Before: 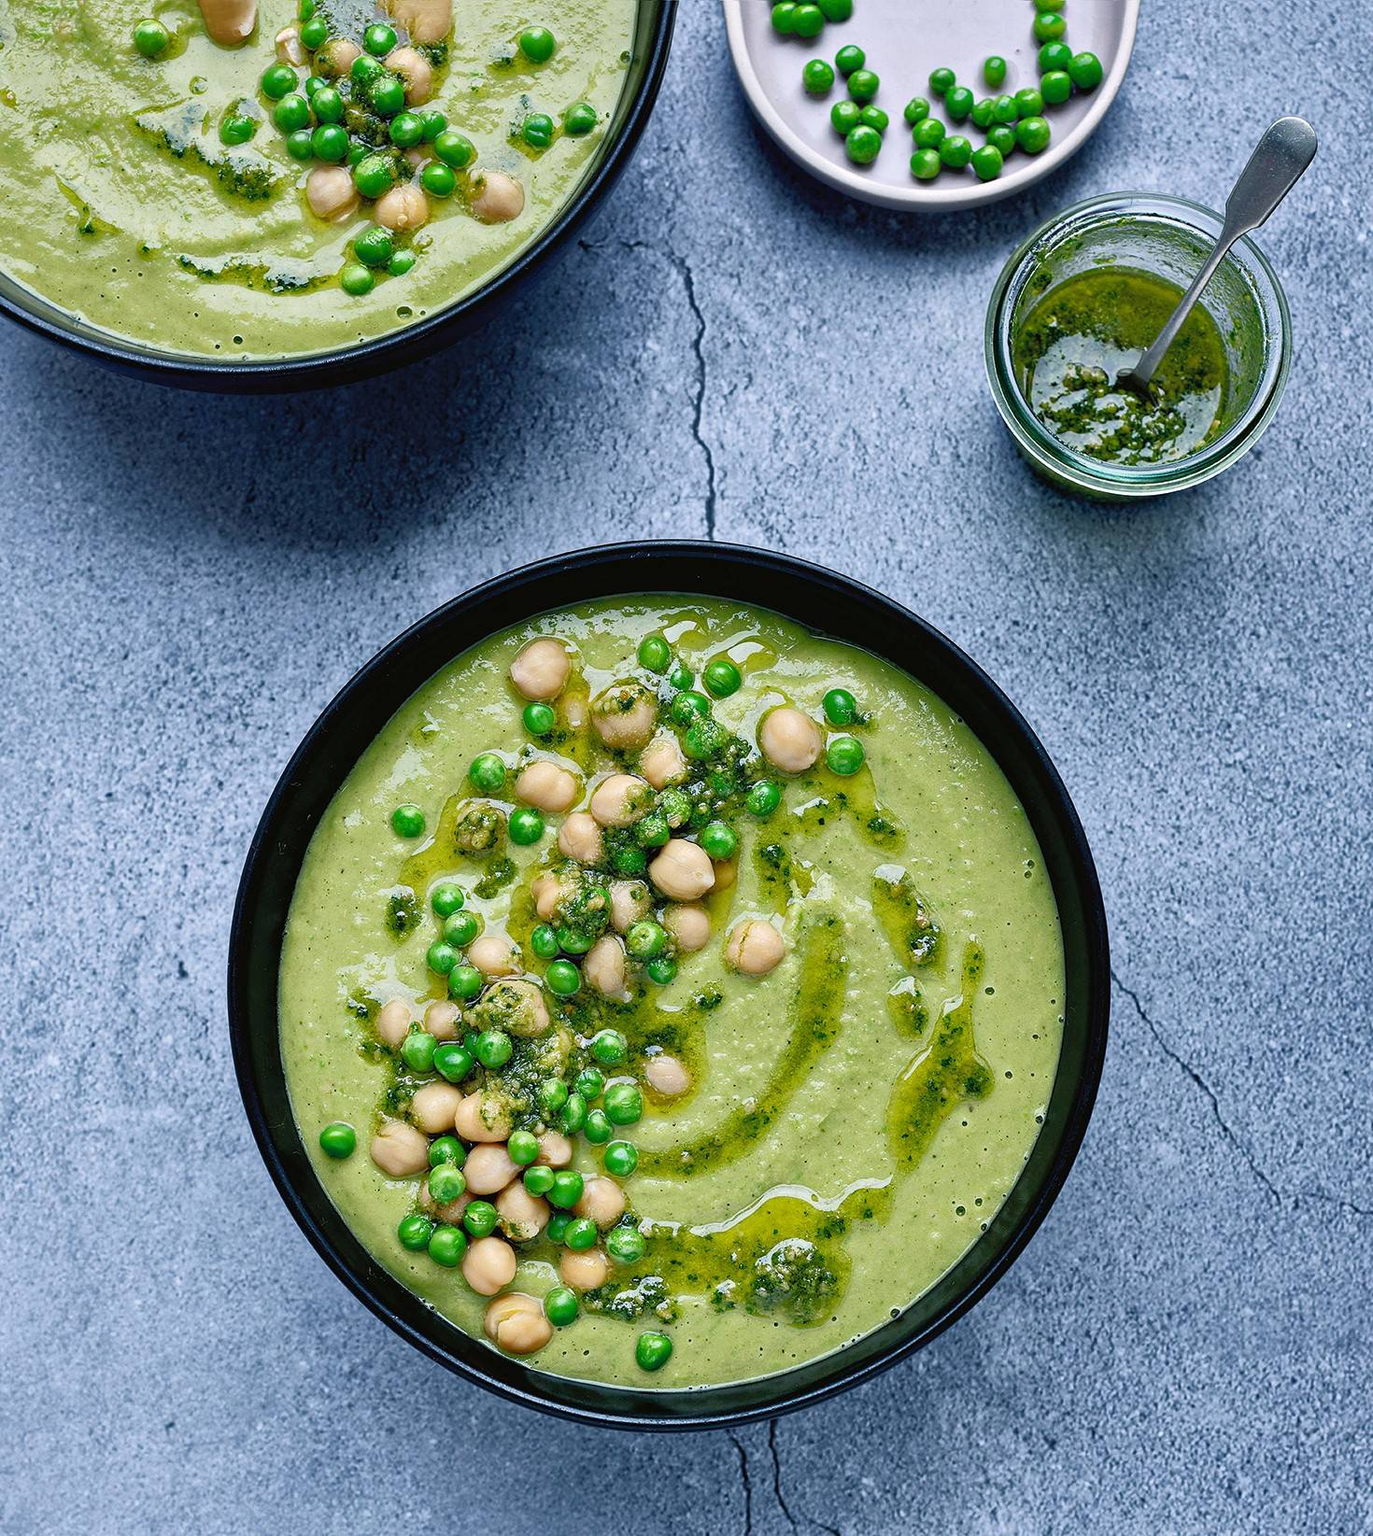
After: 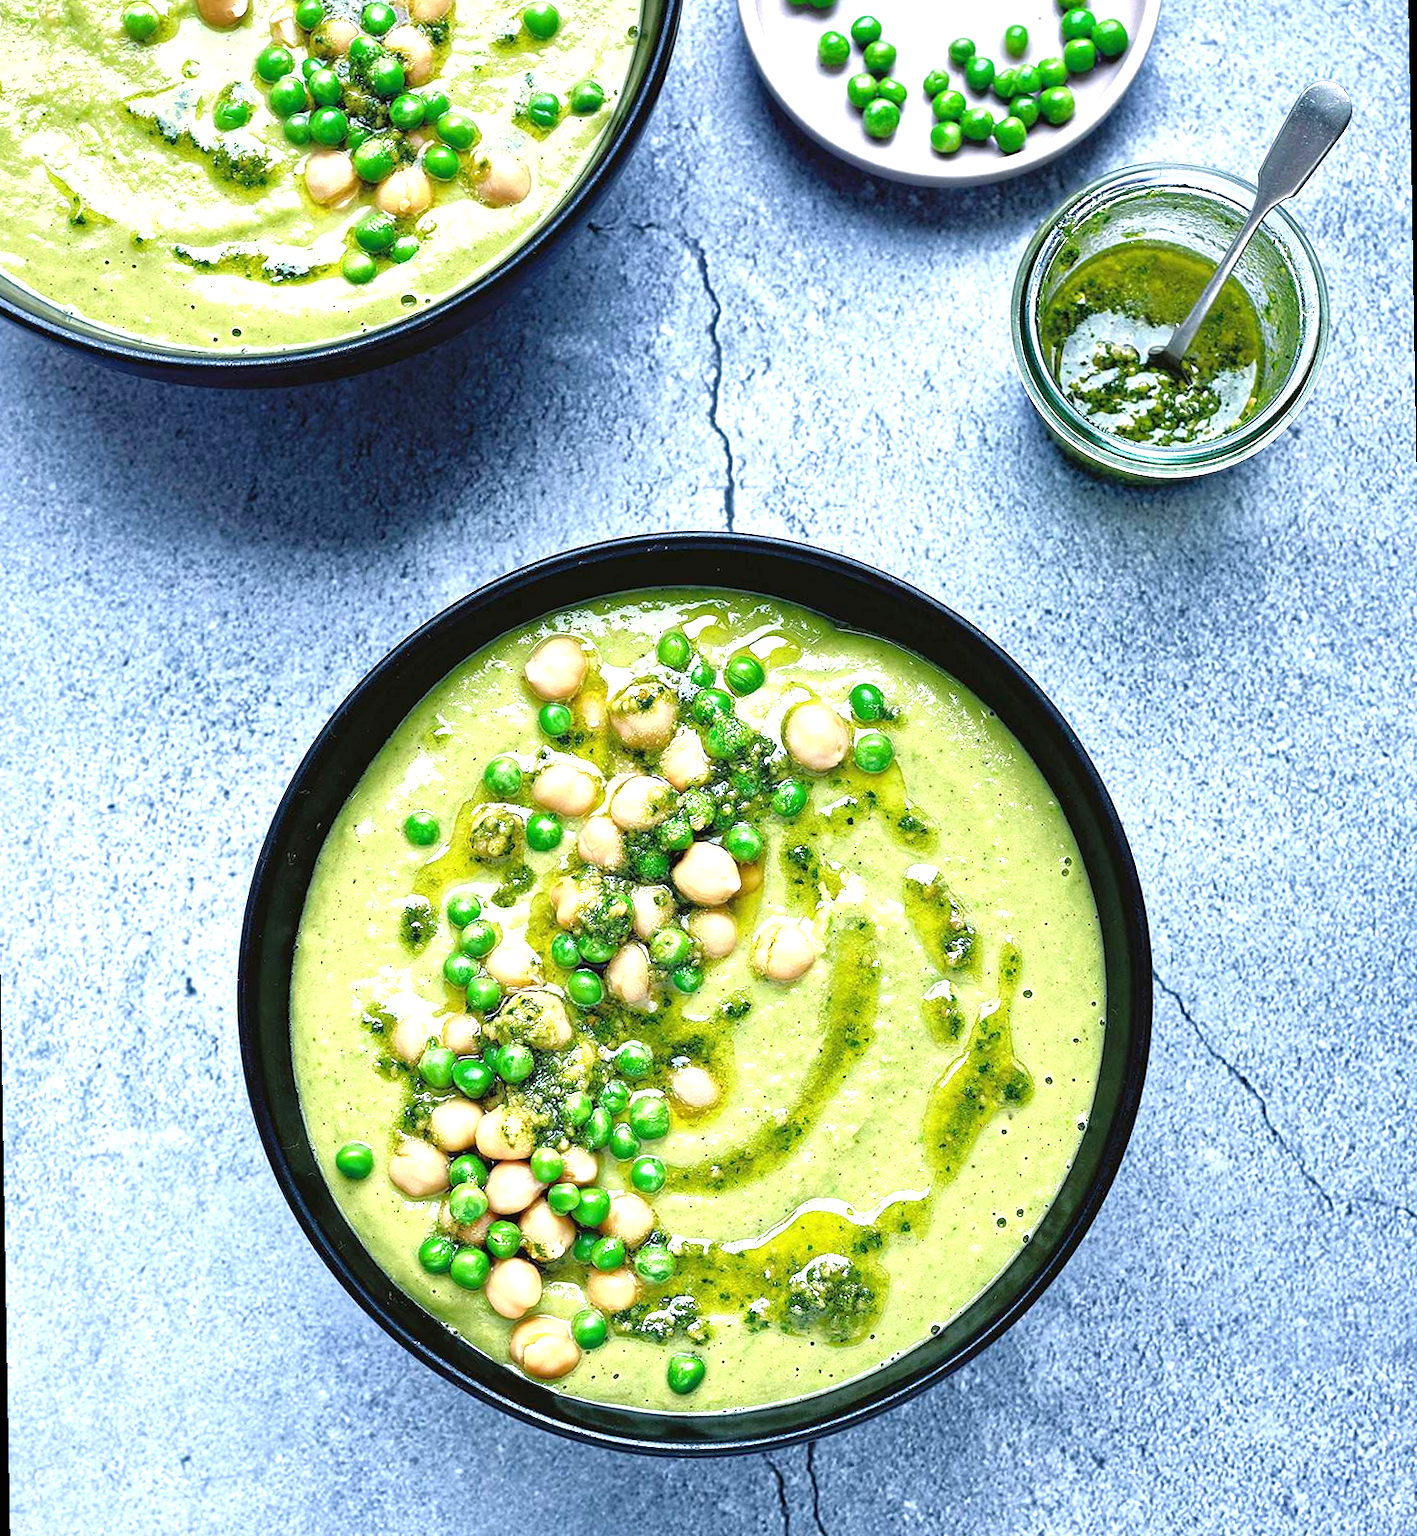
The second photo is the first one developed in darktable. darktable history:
rotate and perspective: rotation -1°, crop left 0.011, crop right 0.989, crop top 0.025, crop bottom 0.975
exposure: black level correction 0, exposure 1.1 EV, compensate highlight preservation false
